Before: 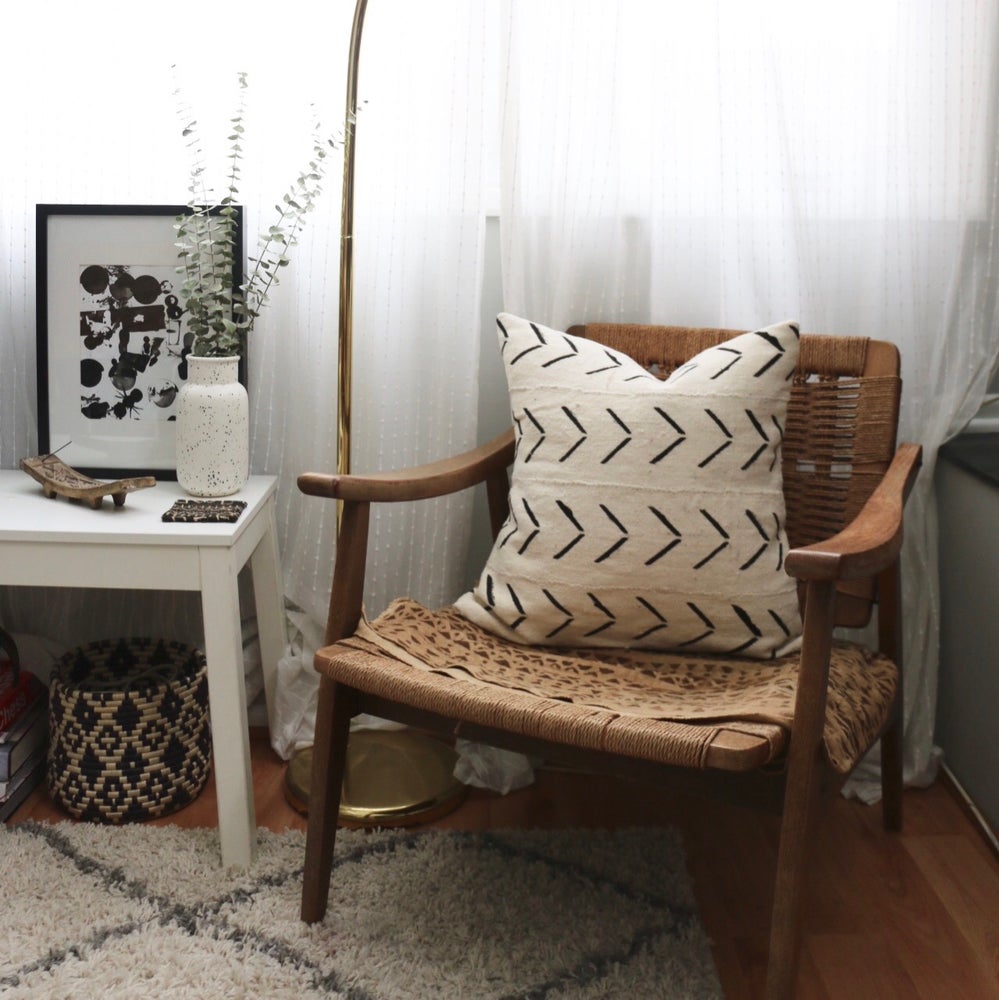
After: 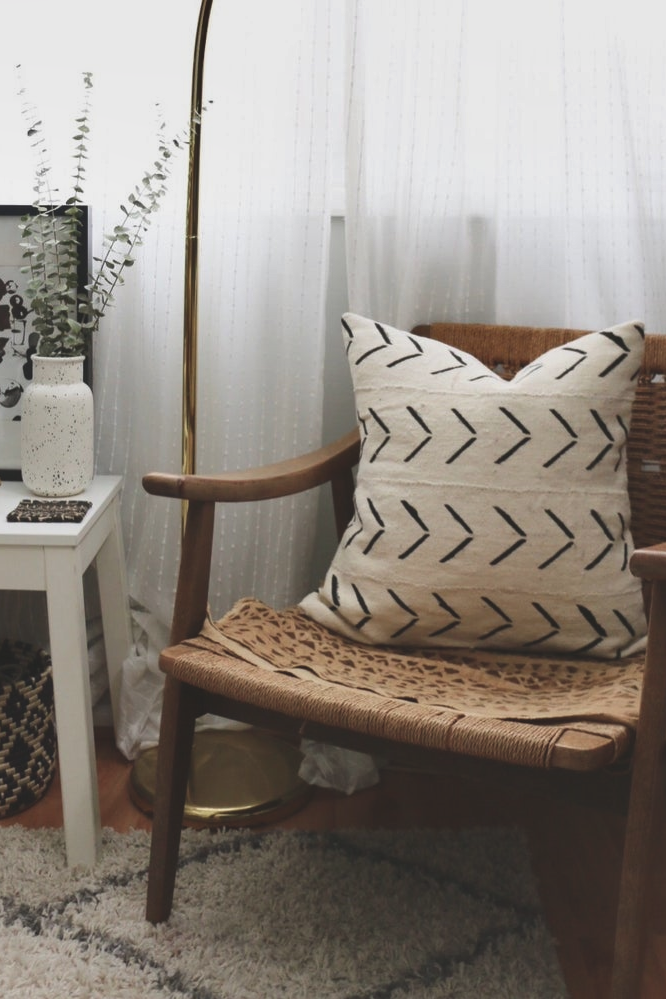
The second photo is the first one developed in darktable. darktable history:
crop and rotate: left 15.565%, right 17.764%
shadows and highlights: shadows 25.89, highlights -48.16, soften with gaussian
exposure: black level correction -0.014, exposure -0.187 EV, compensate highlight preservation false
